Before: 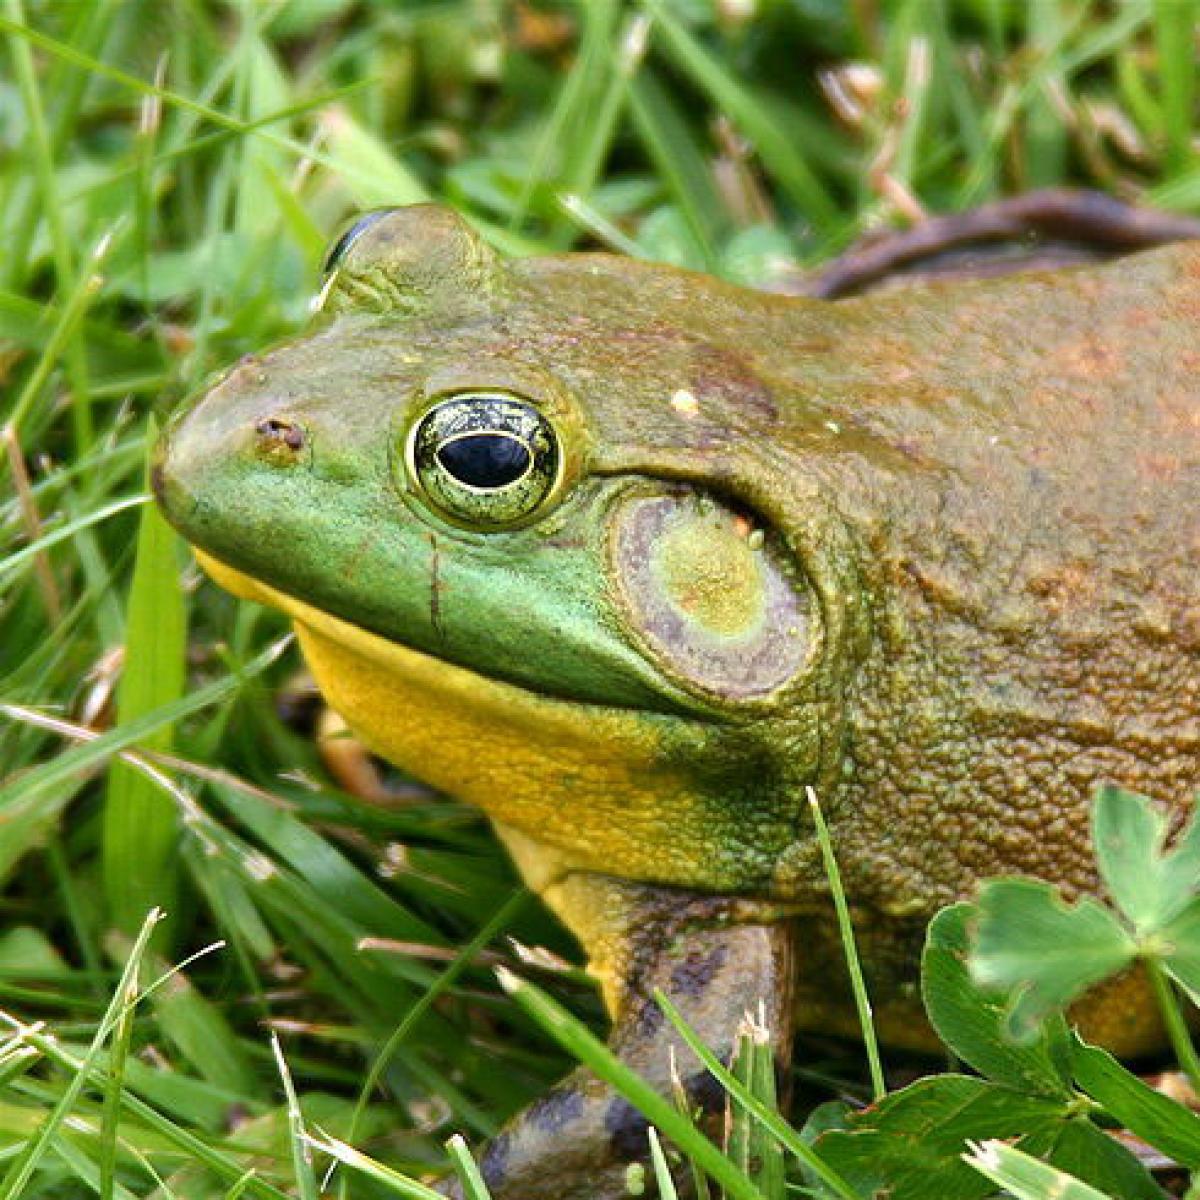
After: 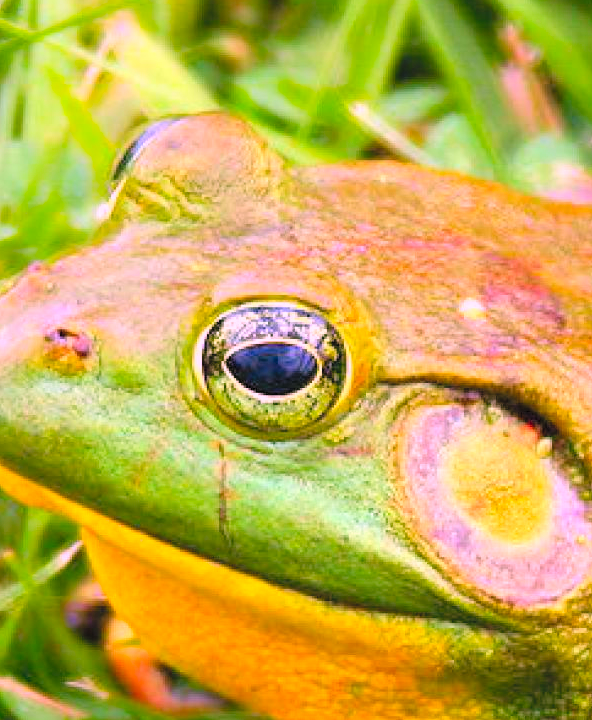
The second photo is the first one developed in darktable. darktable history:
color correction: highlights a* 19.13, highlights b* -11.36, saturation 1.7
contrast brightness saturation: contrast 0.104, brightness 0.318, saturation 0.14
crop: left 17.718%, top 7.702%, right 32.869%, bottom 32.219%
